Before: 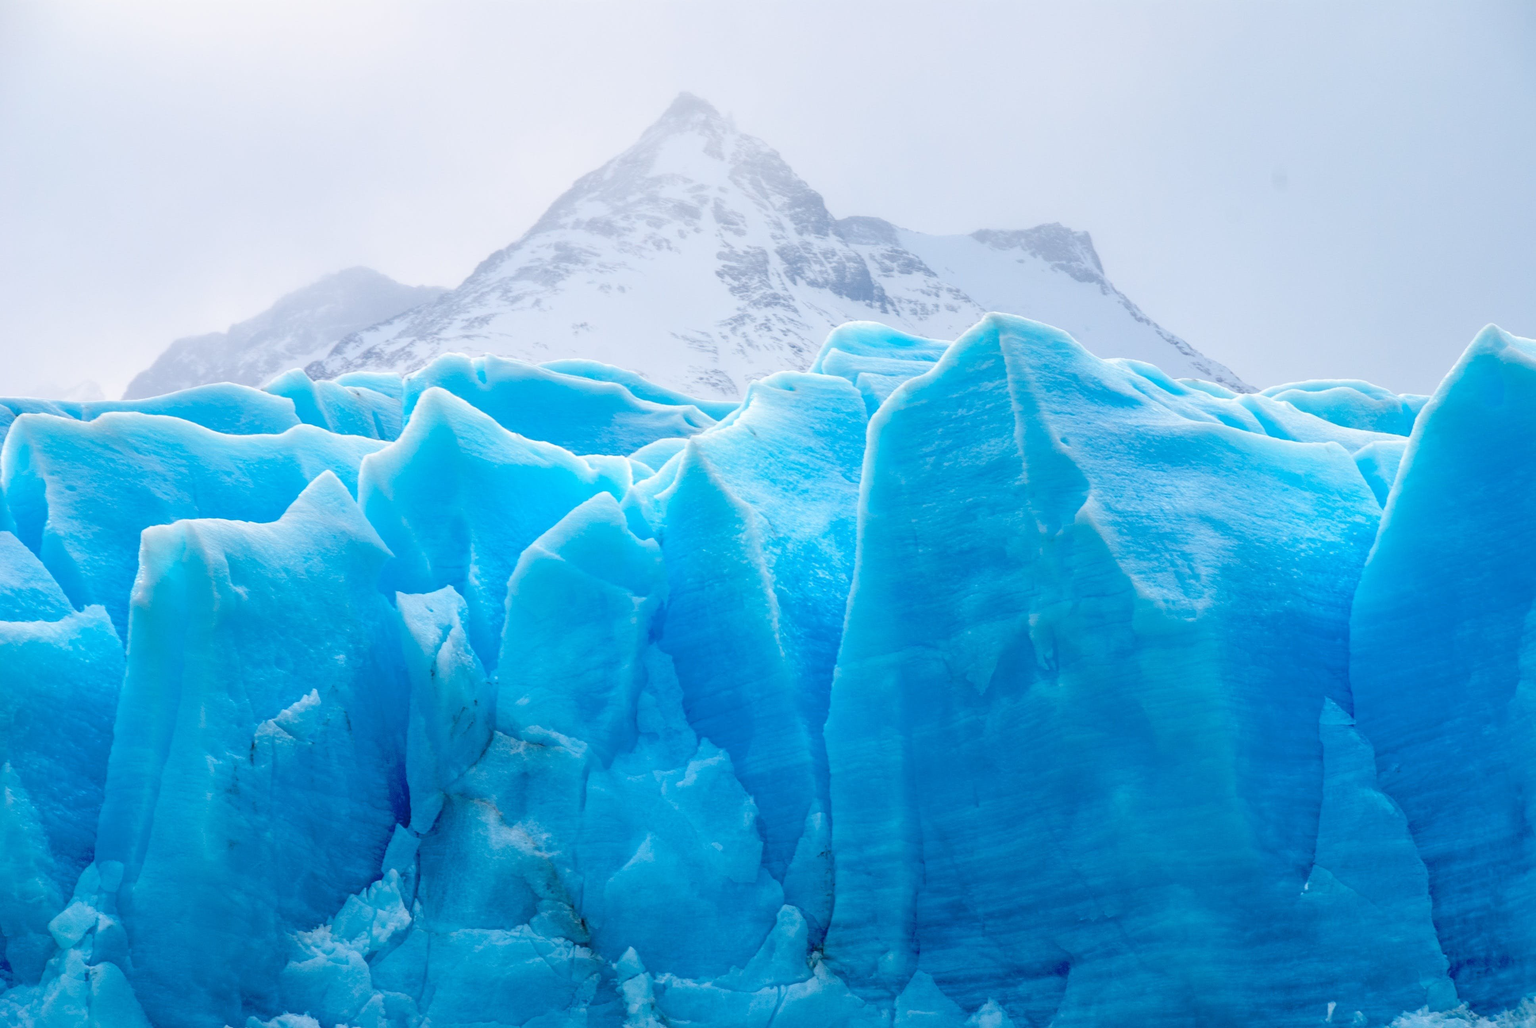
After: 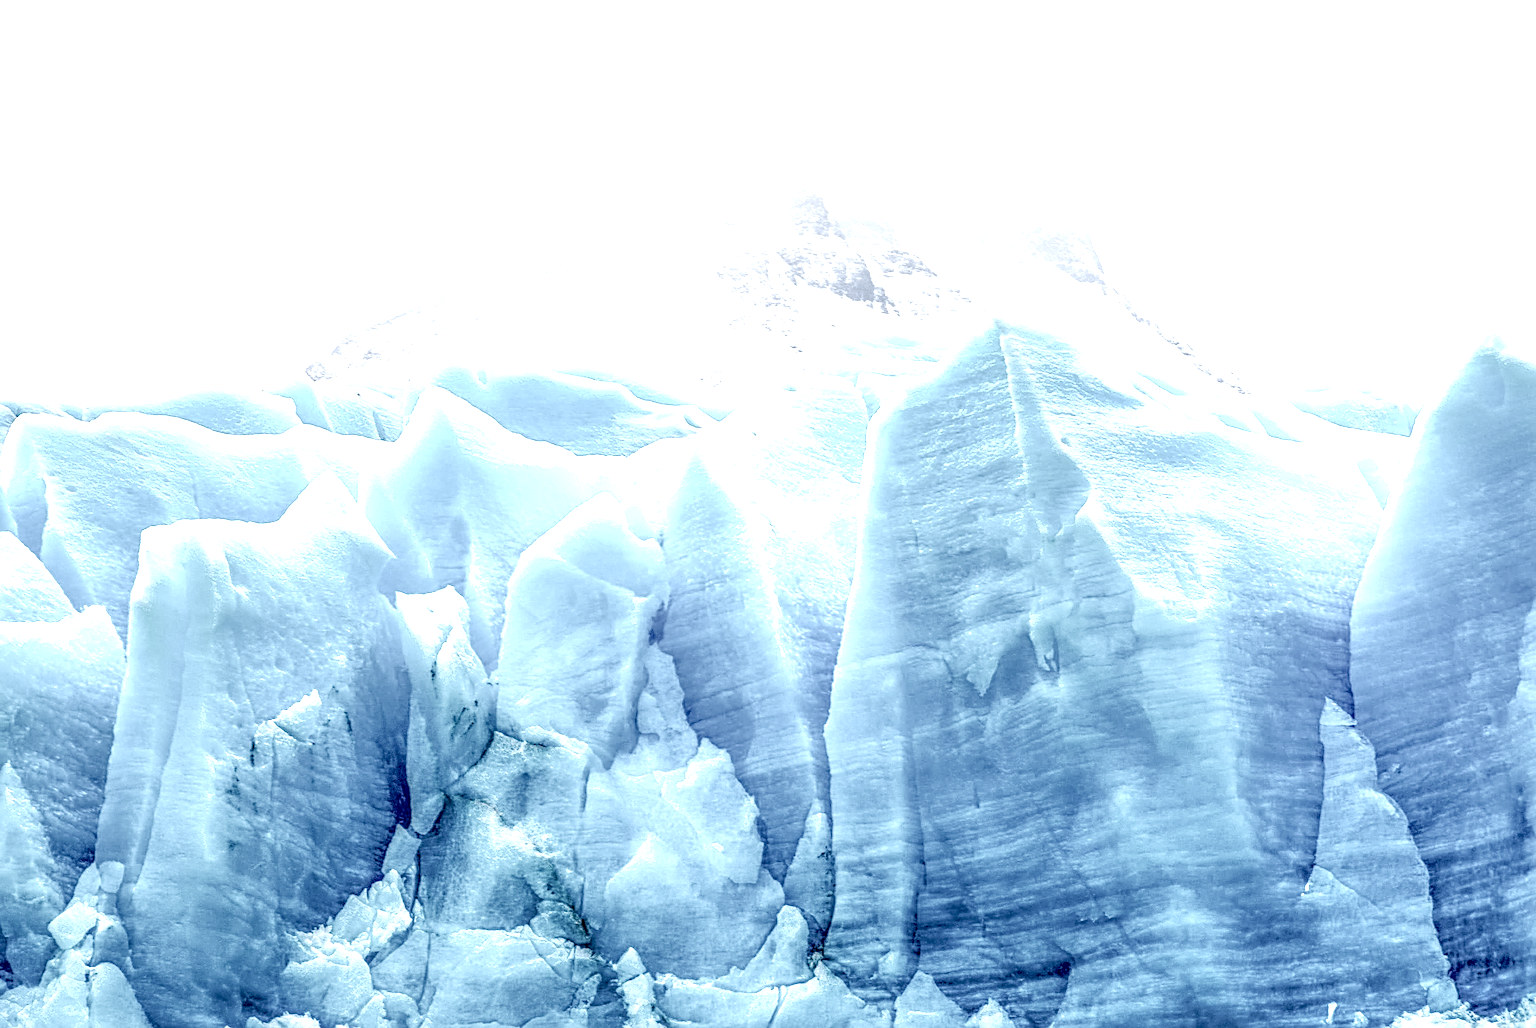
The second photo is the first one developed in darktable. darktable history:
tone curve: curves: ch0 [(0, 0) (0.003, 0.024) (0.011, 0.032) (0.025, 0.041) (0.044, 0.054) (0.069, 0.069) (0.1, 0.09) (0.136, 0.116) (0.177, 0.162) (0.224, 0.213) (0.277, 0.278) (0.335, 0.359) (0.399, 0.447) (0.468, 0.543) (0.543, 0.621) (0.623, 0.717) (0.709, 0.807) (0.801, 0.876) (0.898, 0.934) (1, 1)], preserve colors none
contrast brightness saturation: contrast -0.043, saturation -0.396
tone equalizer: edges refinement/feathering 500, mask exposure compensation -1.57 EV, preserve details no
local contrast: highlights 5%, shadows 7%, detail 299%, midtone range 0.296
exposure: black level correction 0.001, exposure 1.129 EV, compensate highlight preservation false
sharpen: radius 4.852
